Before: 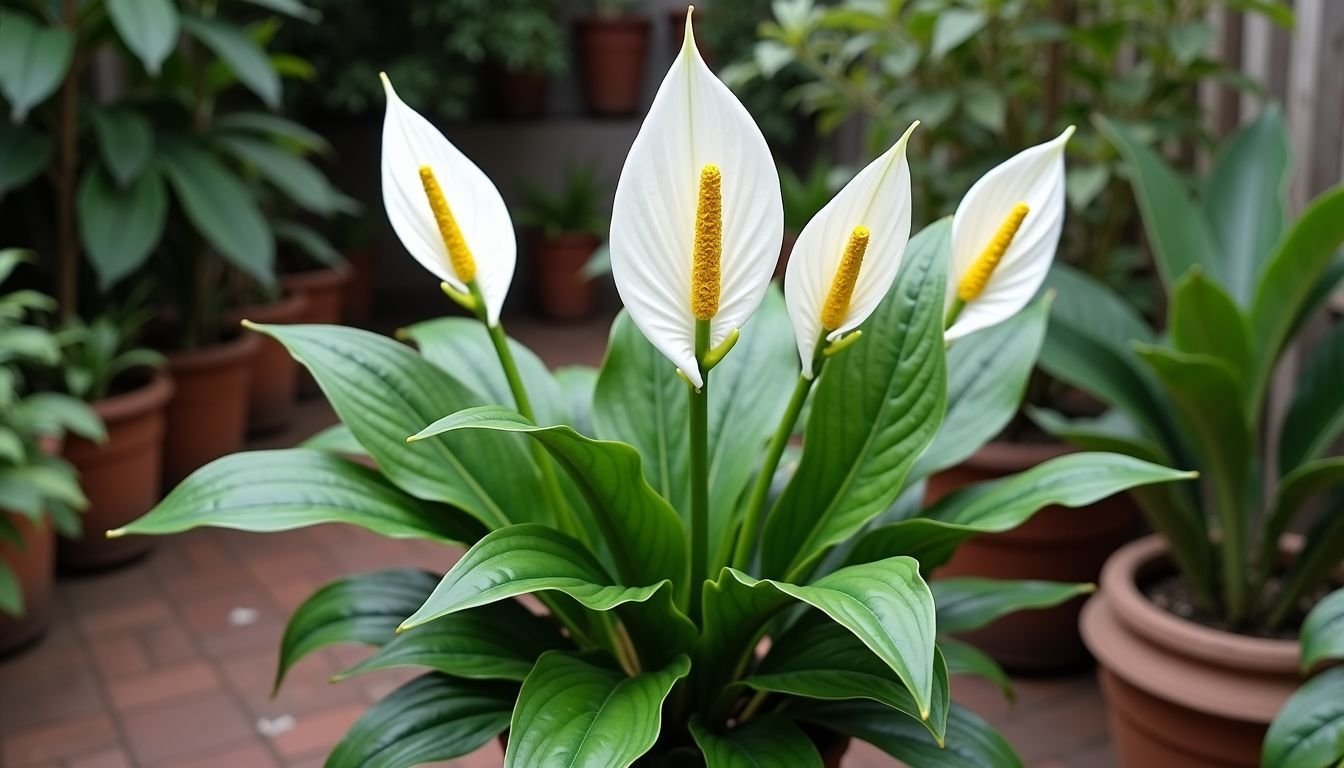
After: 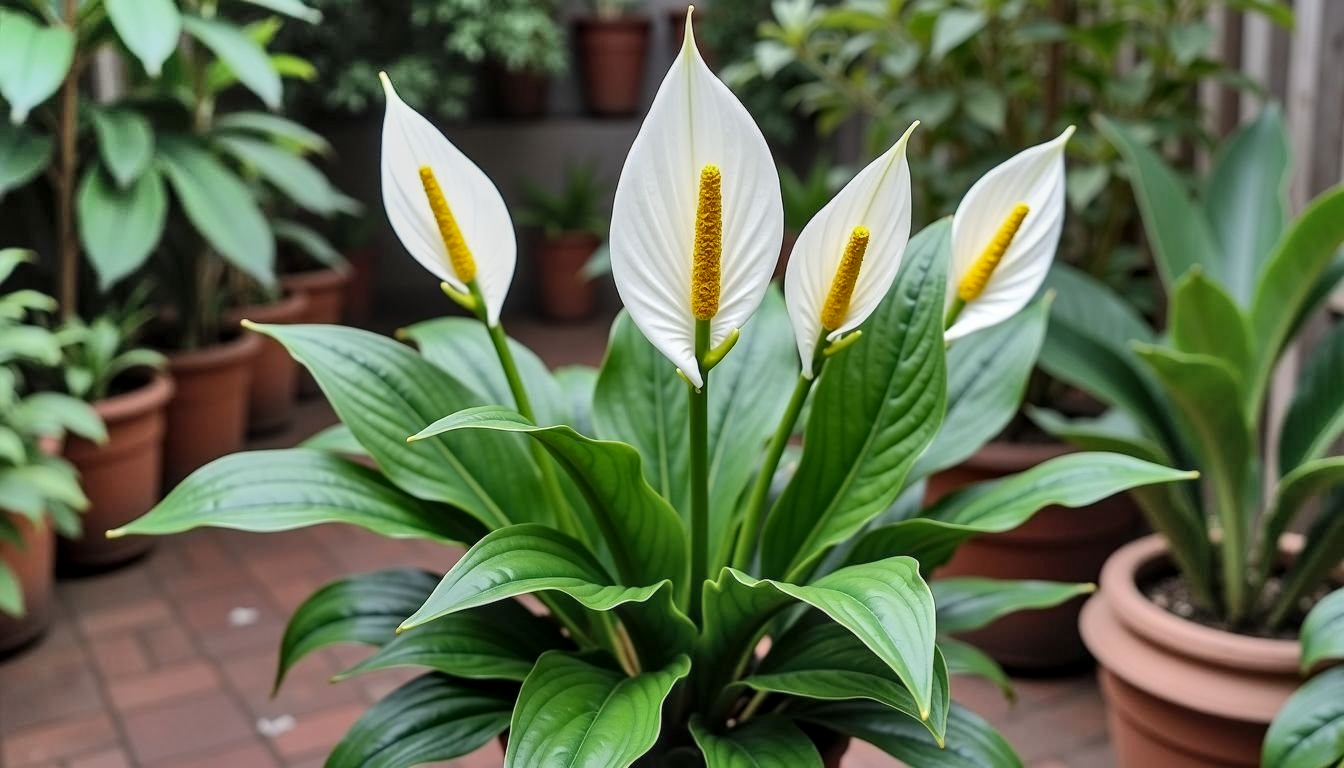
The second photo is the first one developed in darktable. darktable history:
local contrast: on, module defaults
shadows and highlights: radius 123.98, shadows 100, white point adjustment -3, highlights -100, highlights color adjustment 89.84%, soften with gaussian
